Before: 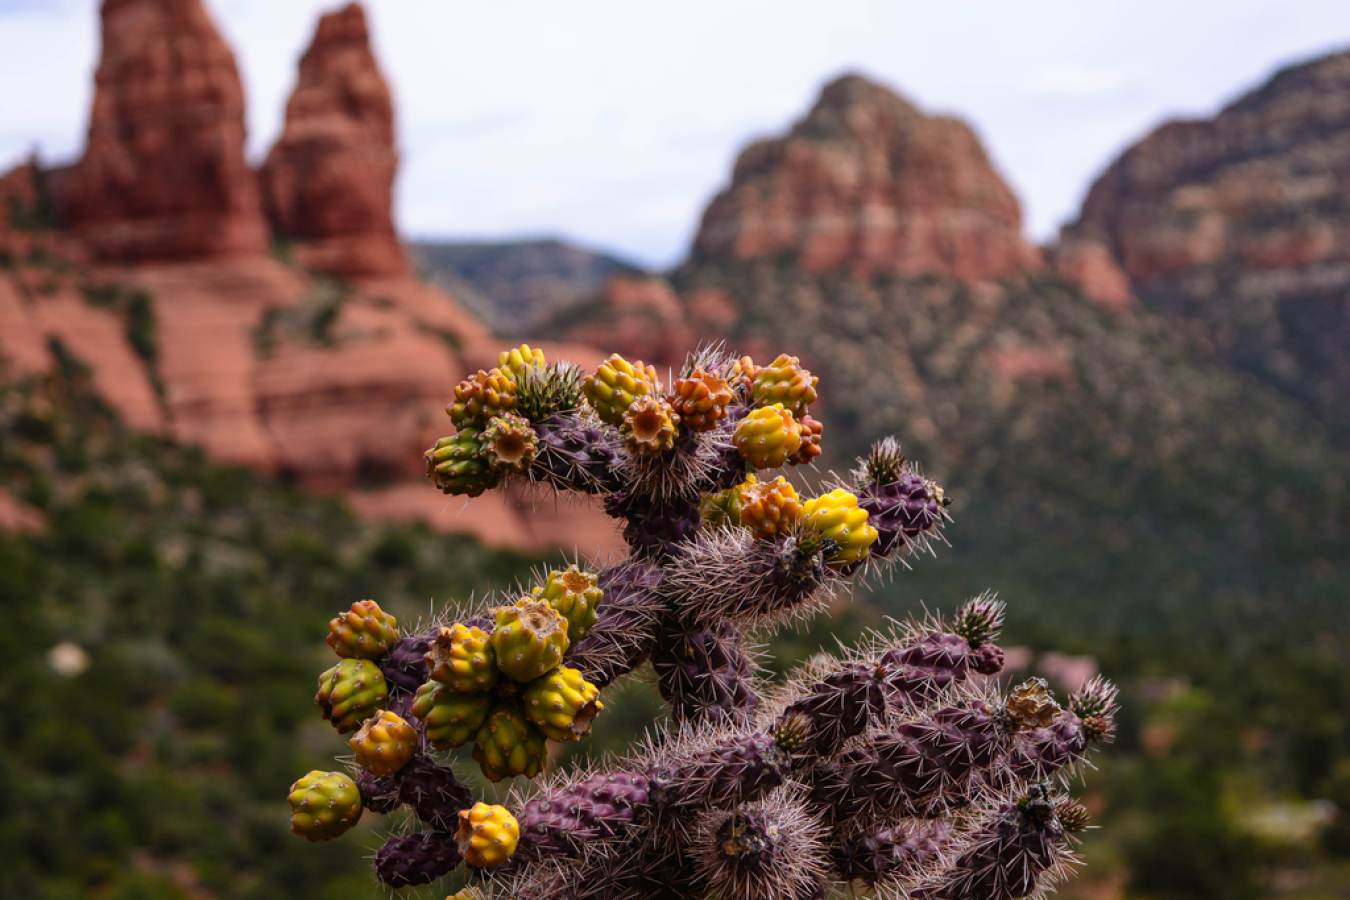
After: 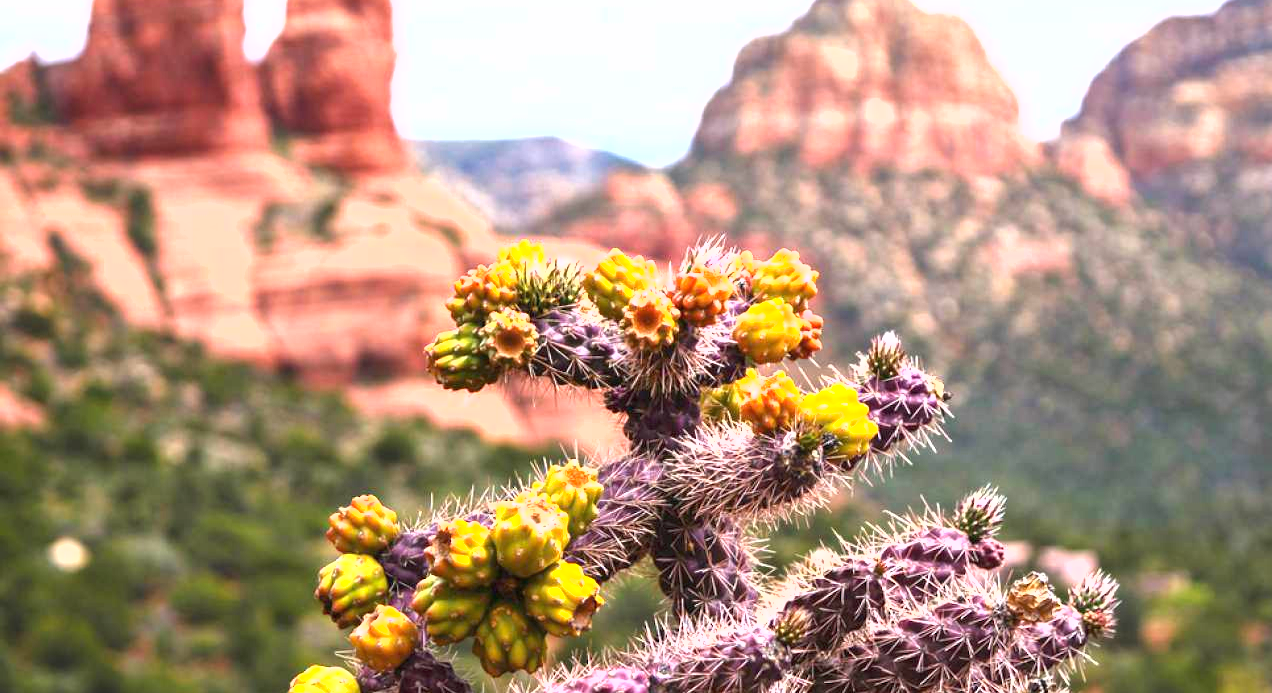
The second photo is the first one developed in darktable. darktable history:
crop and rotate: angle 0.03°, top 11.643%, right 5.651%, bottom 11.189%
exposure: black level correction 0, exposure 2.138 EV, compensate exposure bias true, compensate highlight preservation false
shadows and highlights: radius 125.46, shadows 21.19, highlights -21.19, low approximation 0.01
